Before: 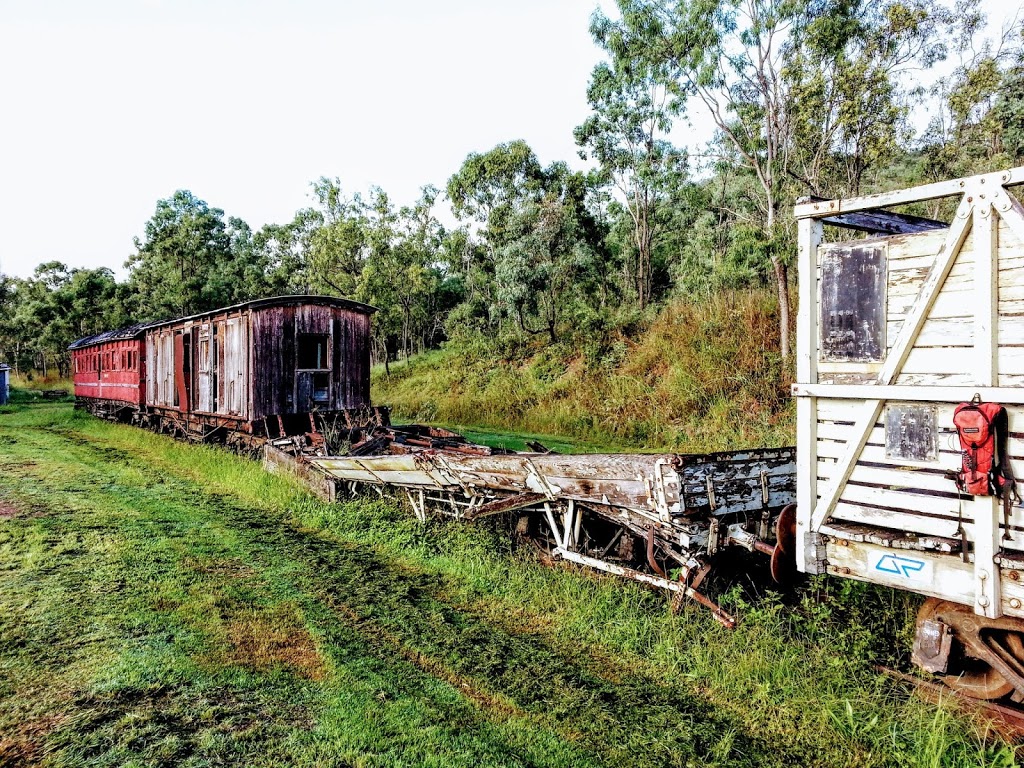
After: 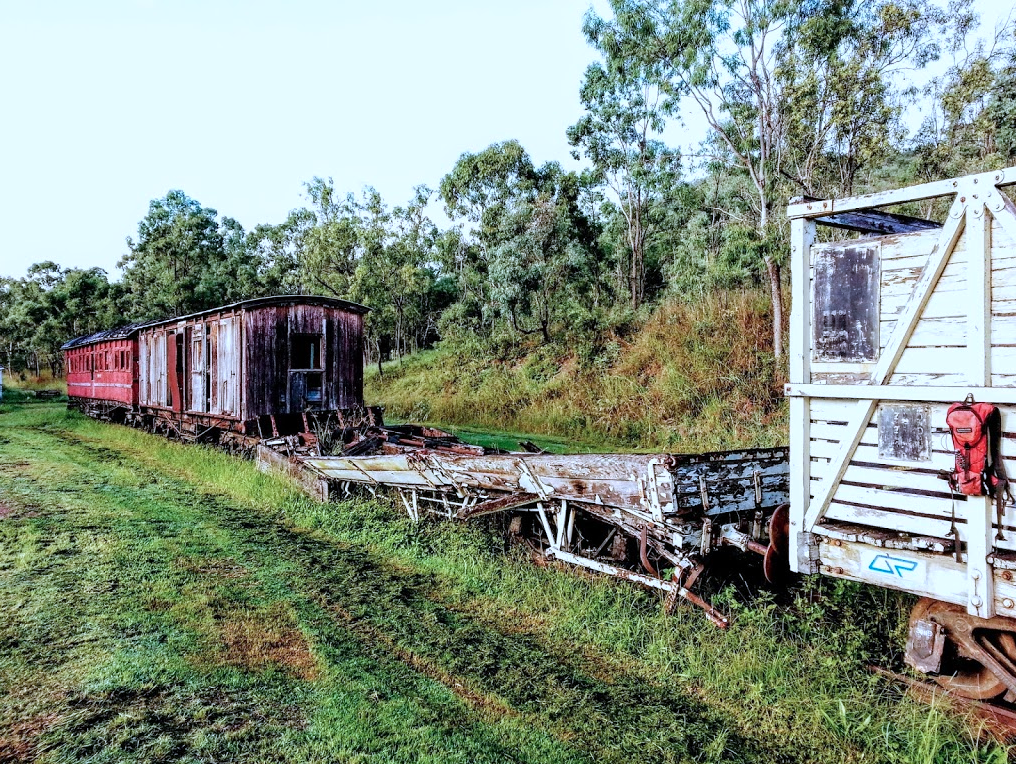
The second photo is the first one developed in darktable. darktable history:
color correction: highlights a* -2.01, highlights b* -18.51
crop and rotate: left 0.709%, top 0.122%, bottom 0.348%
